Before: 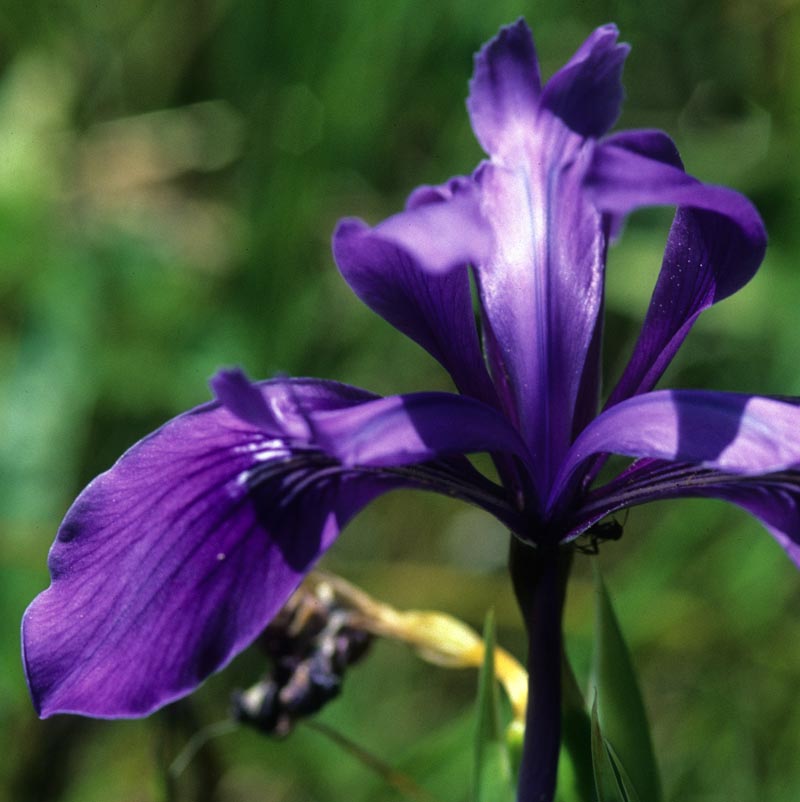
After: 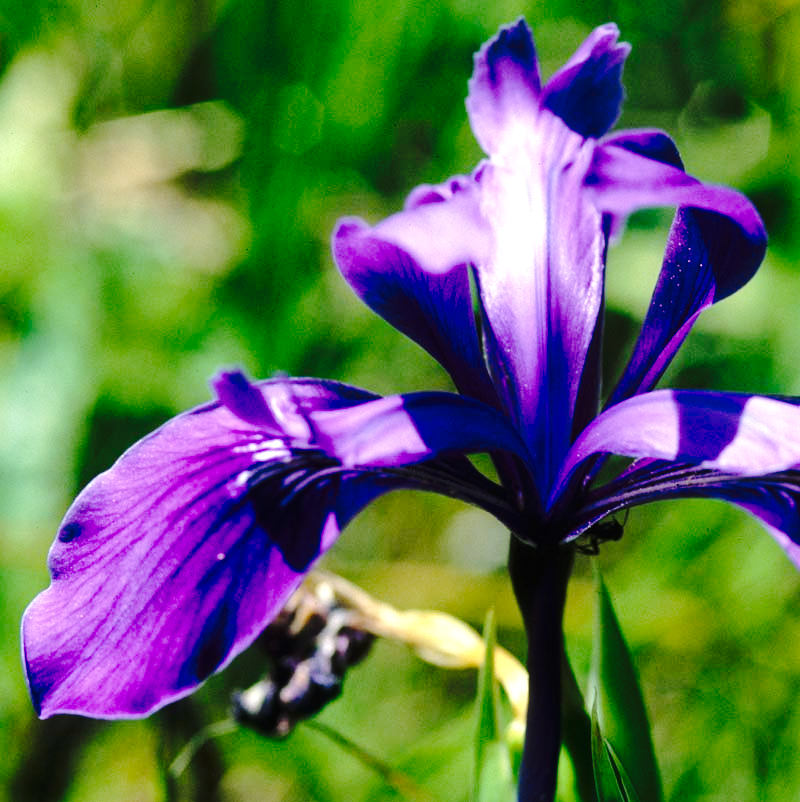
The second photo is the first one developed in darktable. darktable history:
exposure: black level correction -0.001, exposure 0.902 EV, compensate highlight preservation false
tone curve: curves: ch0 [(0, 0) (0.094, 0.039) (0.243, 0.155) (0.411, 0.482) (0.479, 0.583) (0.654, 0.742) (0.793, 0.851) (0.994, 0.974)]; ch1 [(0, 0) (0.161, 0.092) (0.35, 0.33) (0.392, 0.392) (0.456, 0.456) (0.505, 0.502) (0.537, 0.518) (0.553, 0.53) (0.573, 0.569) (0.718, 0.718) (1, 1)]; ch2 [(0, 0) (0.346, 0.362) (0.411, 0.412) (0.502, 0.502) (0.531, 0.521) (0.576, 0.553) (0.615, 0.621) (1, 1)], preserve colors none
